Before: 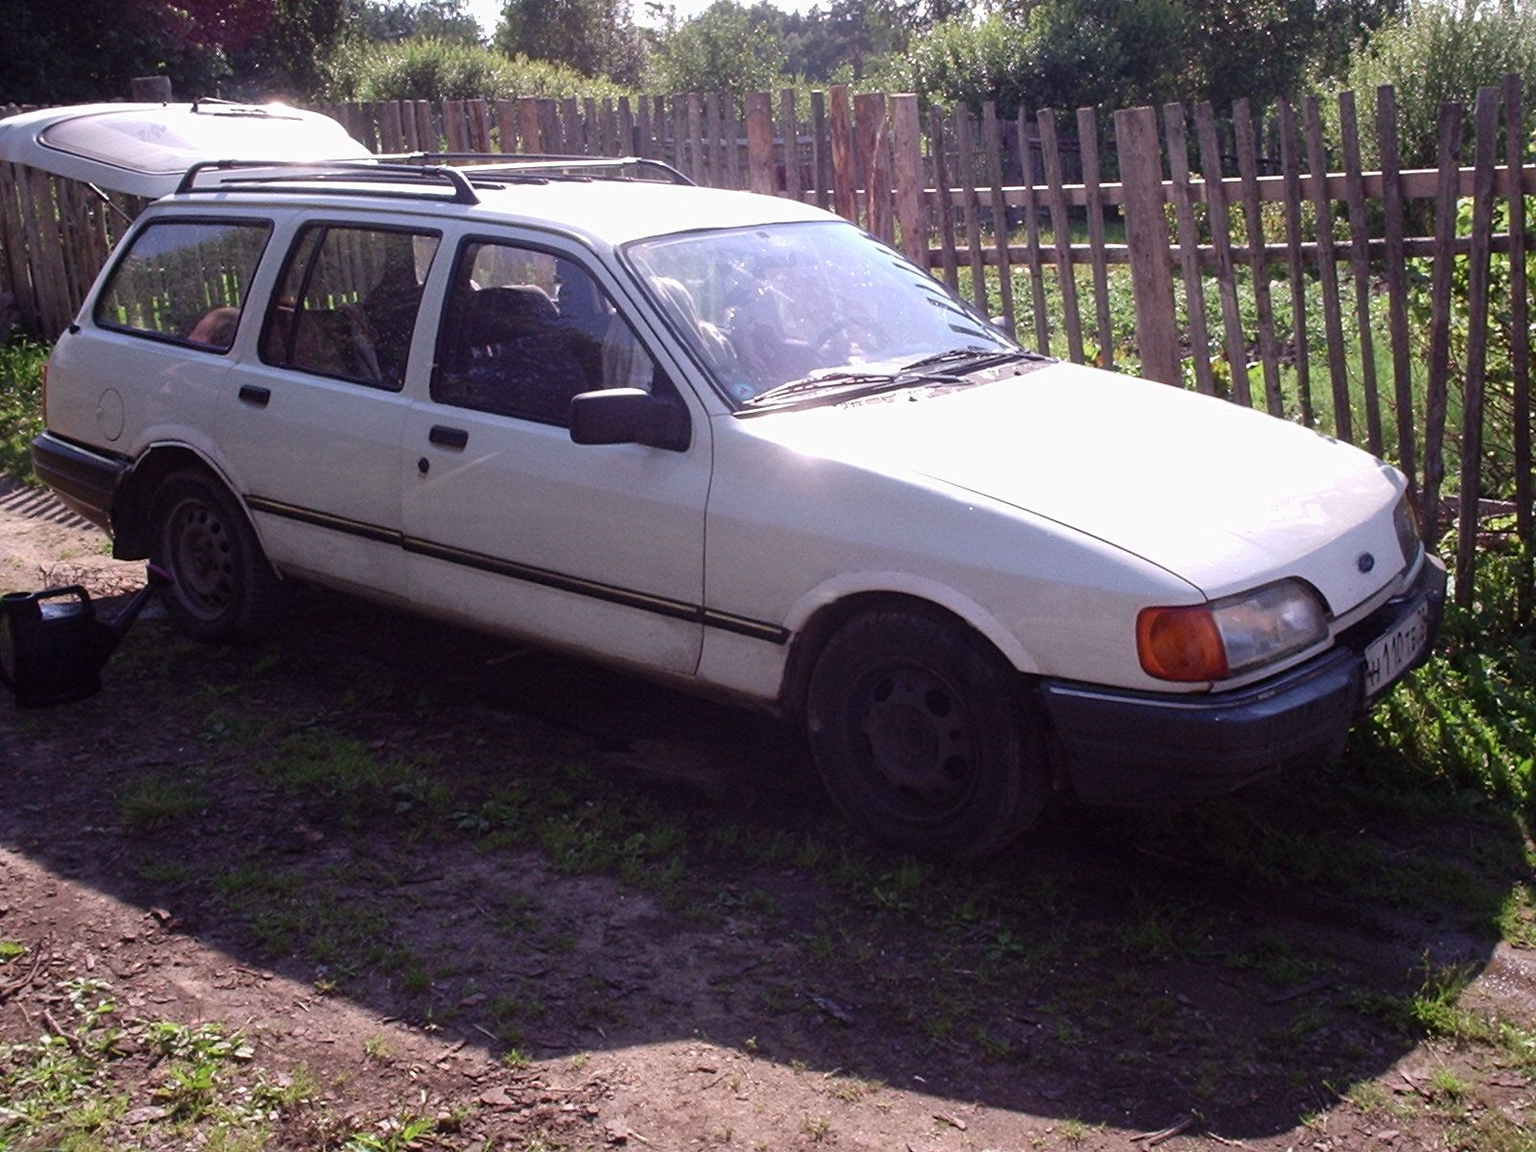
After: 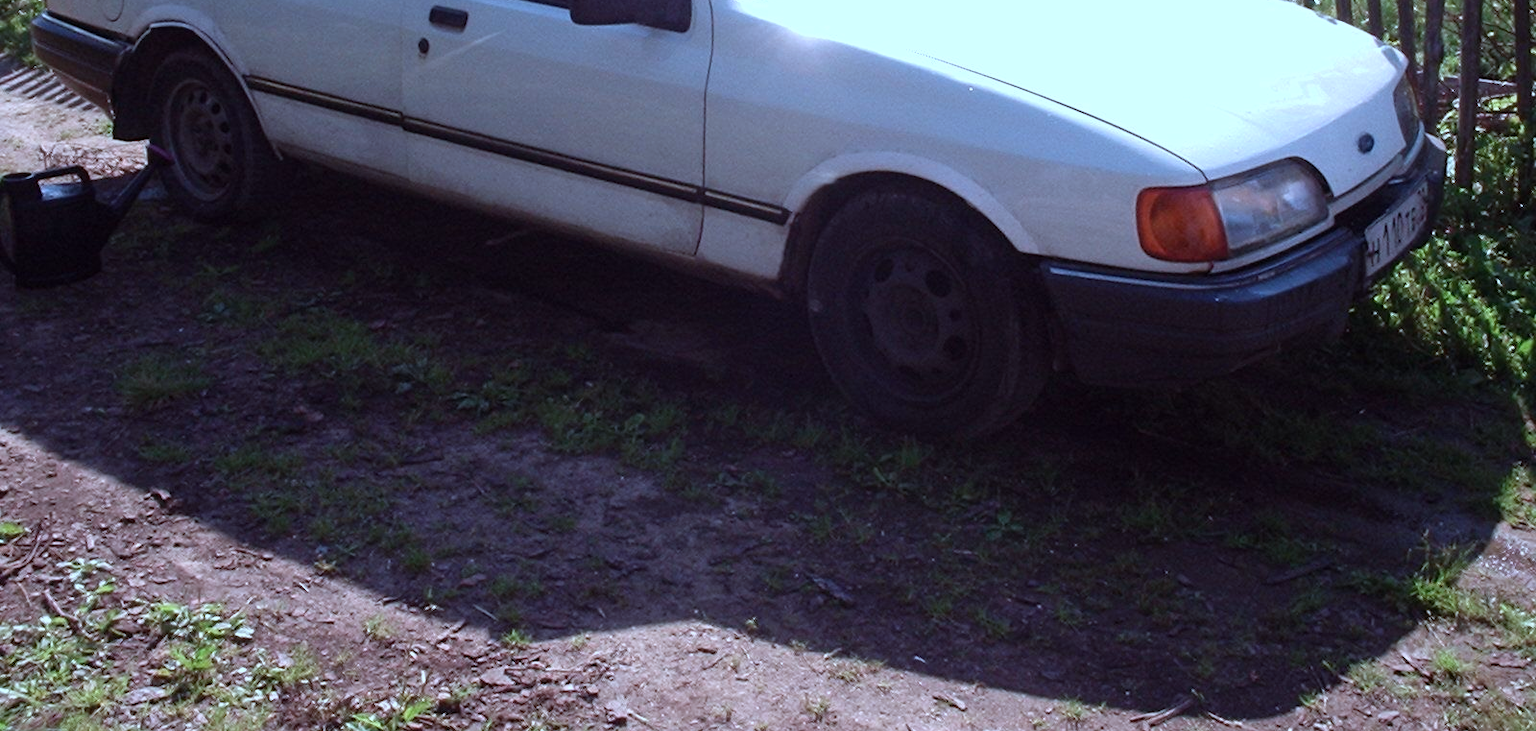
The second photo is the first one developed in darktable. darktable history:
crop and rotate: top 36.435%
color correction: highlights a* -9.35, highlights b* -23.15
